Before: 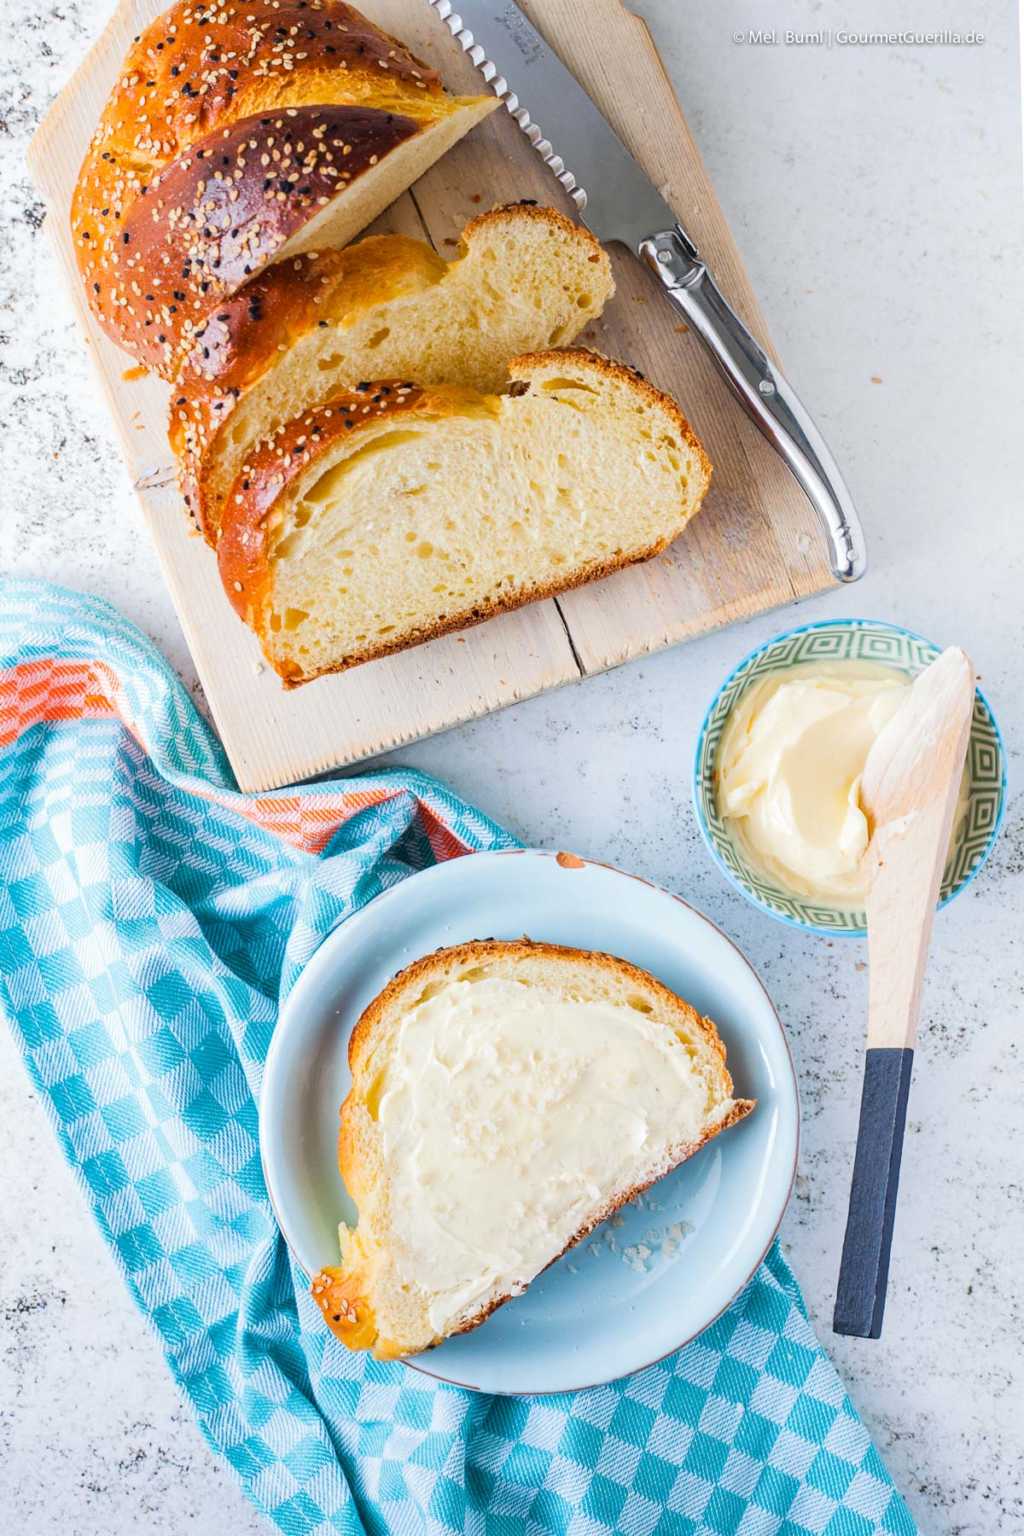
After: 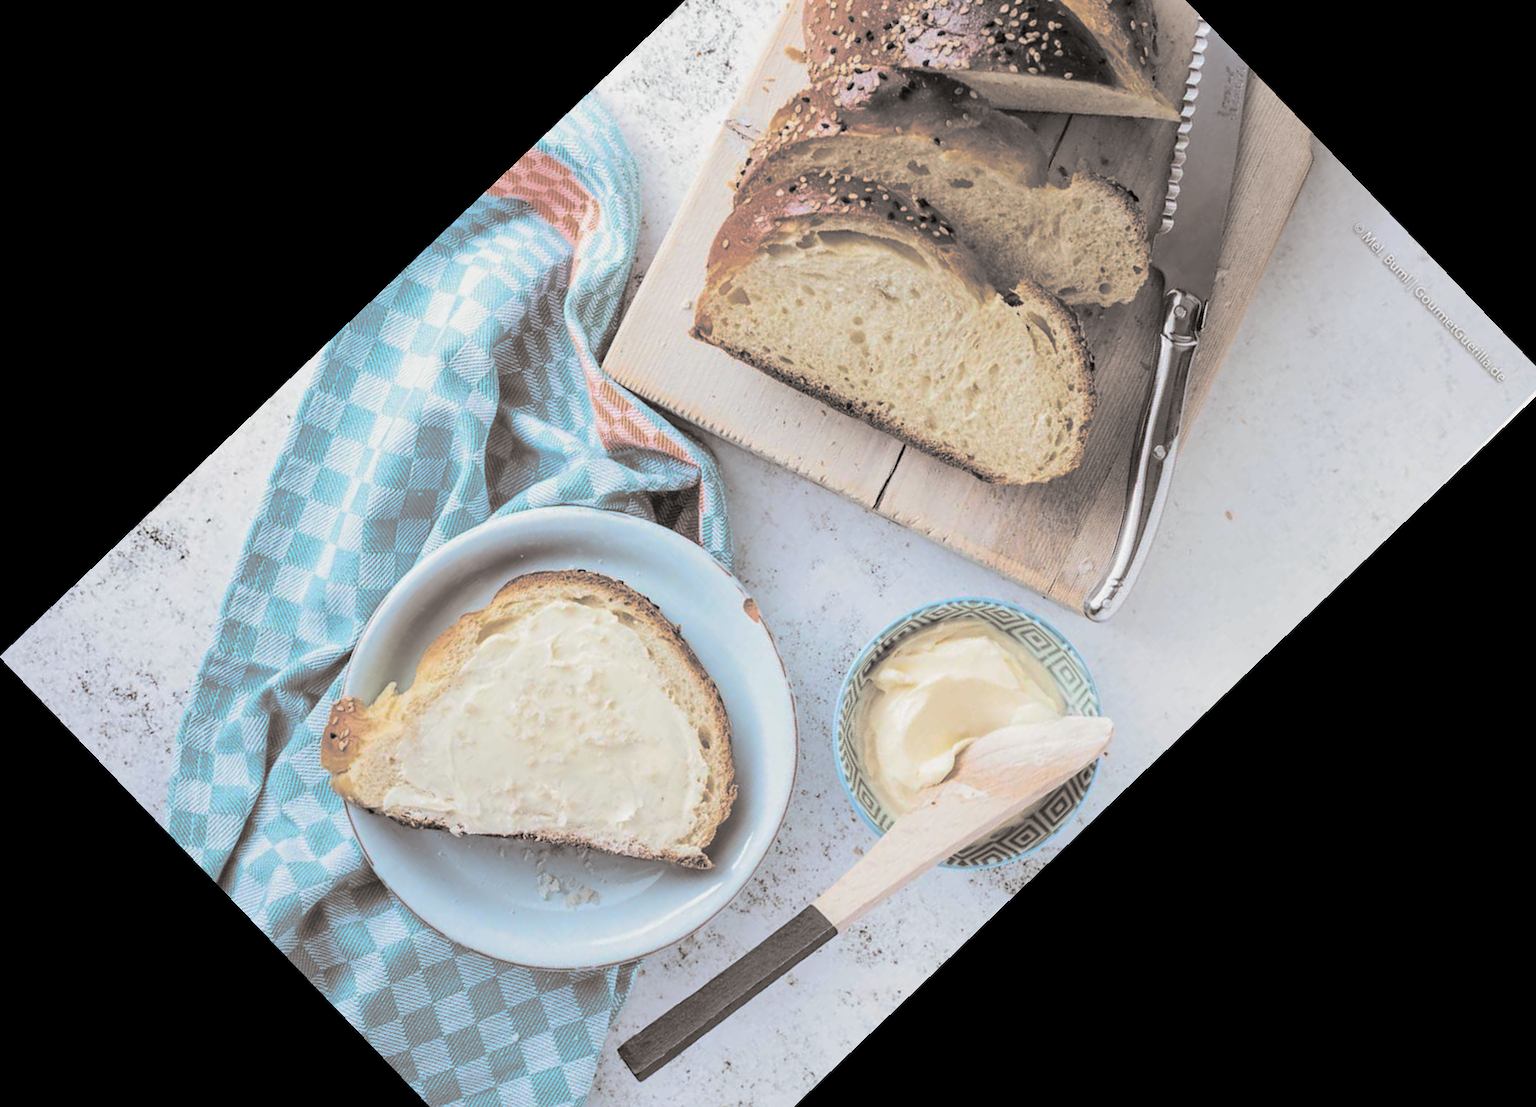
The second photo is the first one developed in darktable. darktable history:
split-toning: shadows › hue 26°, shadows › saturation 0.09, highlights › hue 40°, highlights › saturation 0.18, balance -63, compress 0%
exposure: exposure -0.177 EV, compensate highlight preservation false
crop and rotate: angle -46.26°, top 16.234%, right 0.912%, bottom 11.704%
